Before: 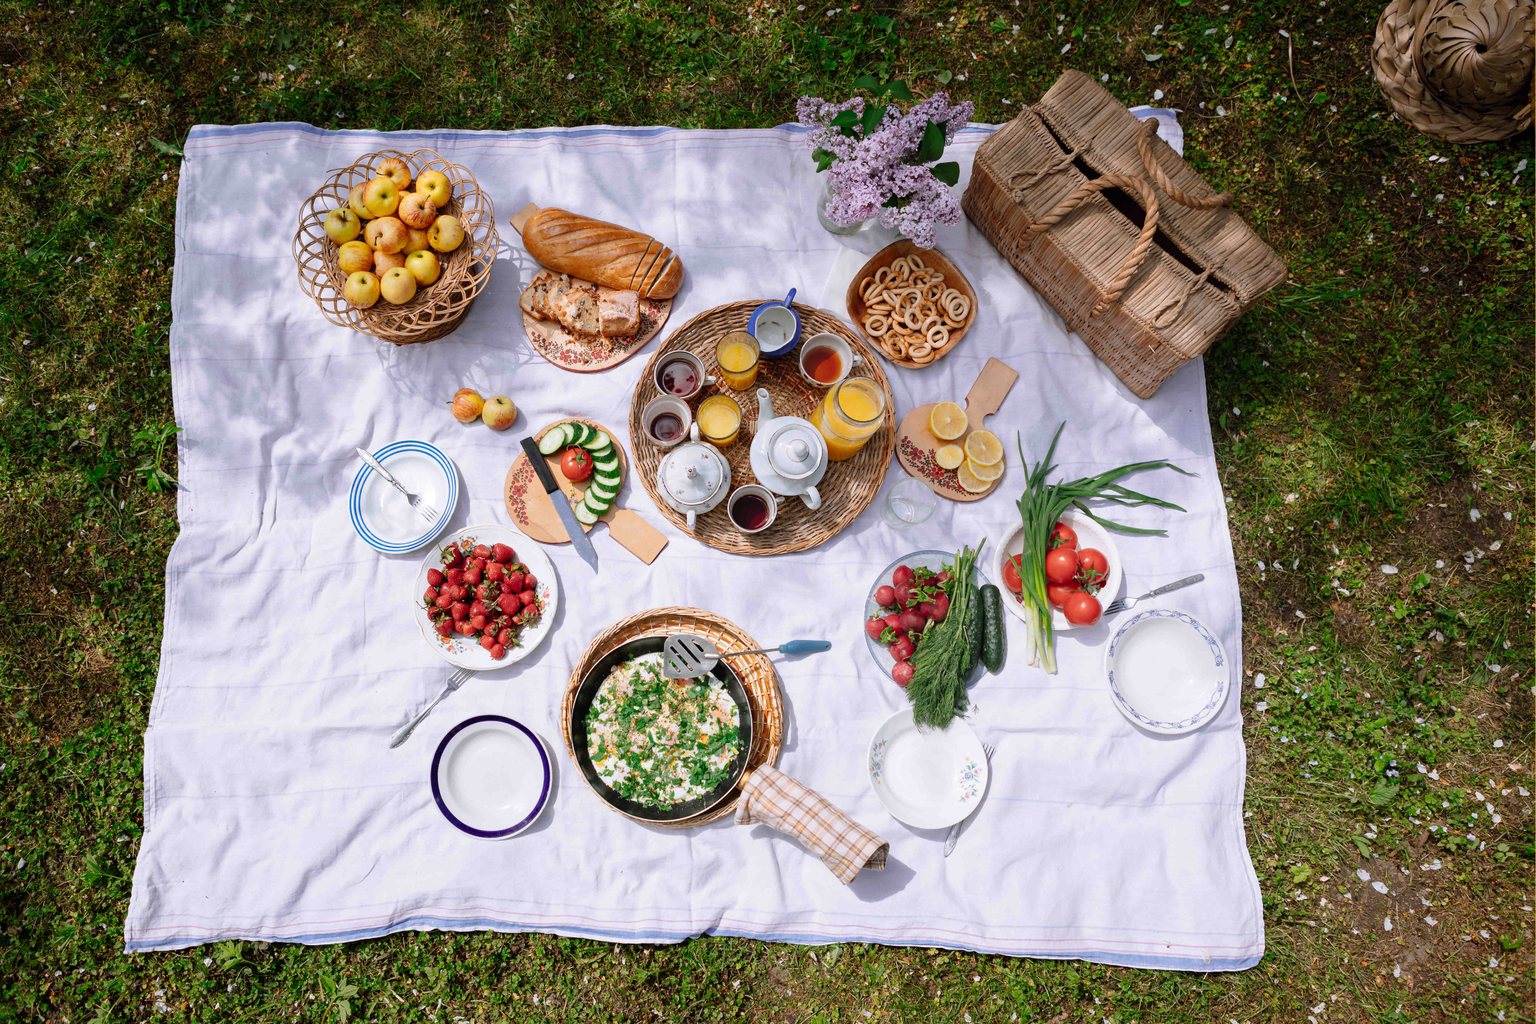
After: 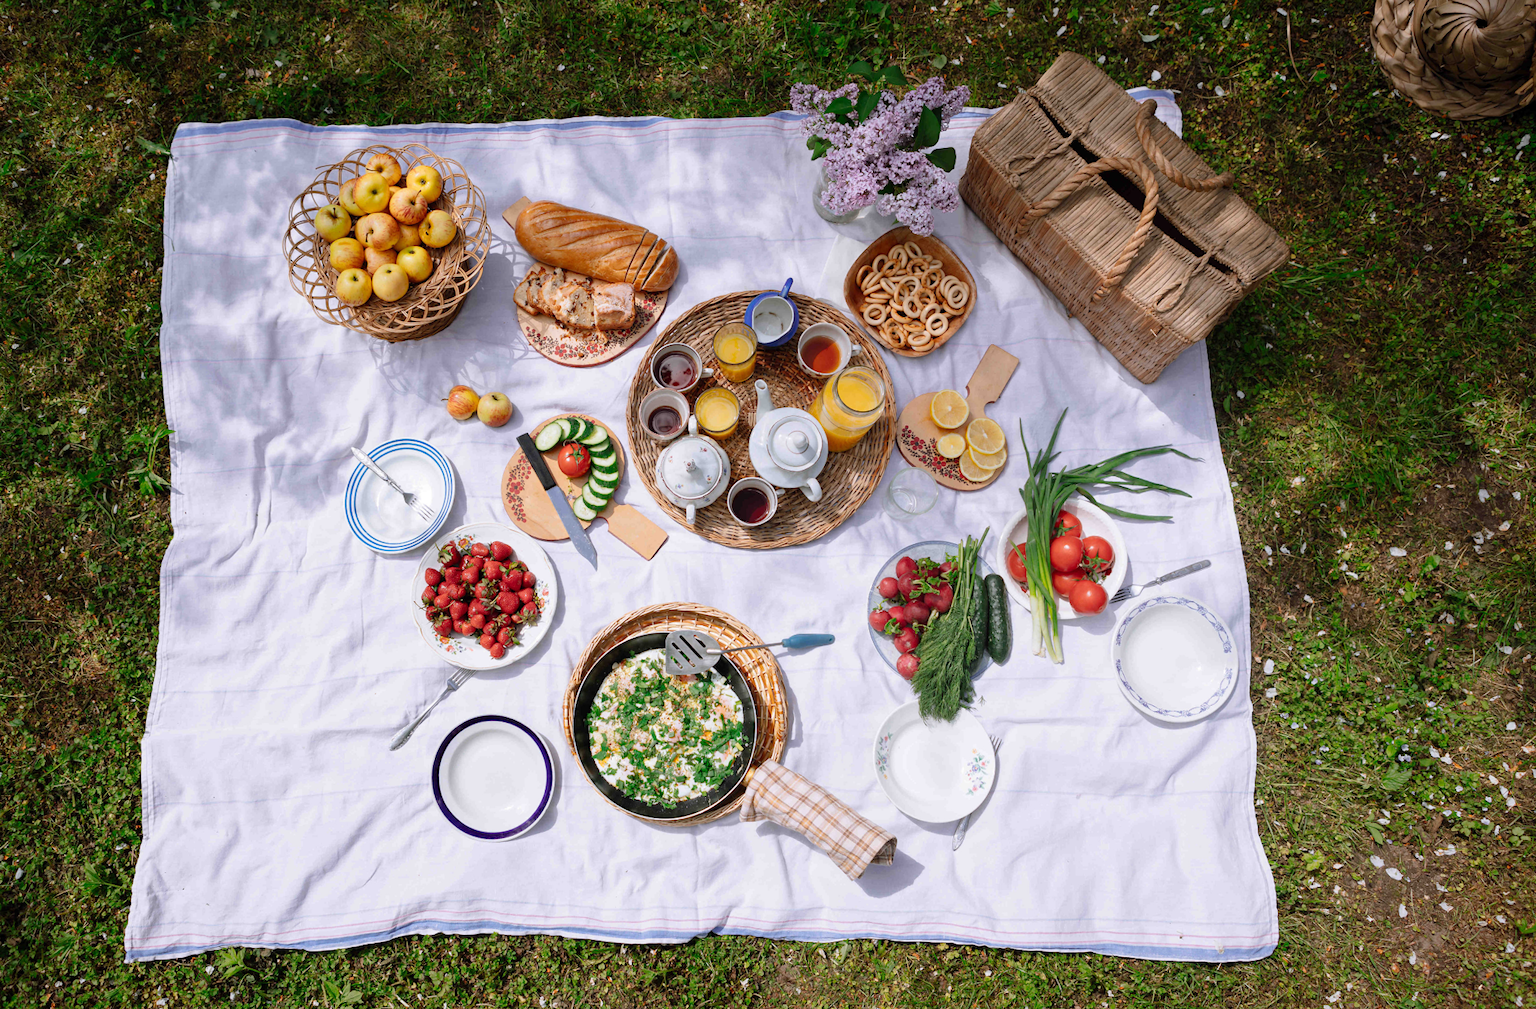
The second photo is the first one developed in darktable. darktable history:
rotate and perspective: rotation -1°, crop left 0.011, crop right 0.989, crop top 0.025, crop bottom 0.975
